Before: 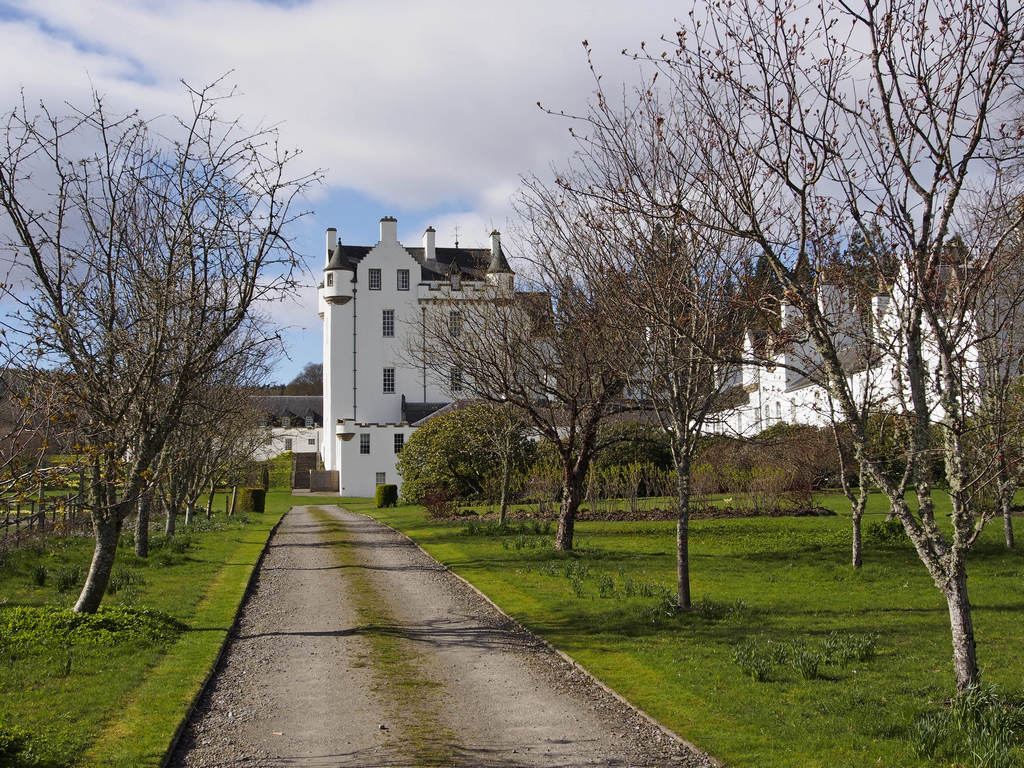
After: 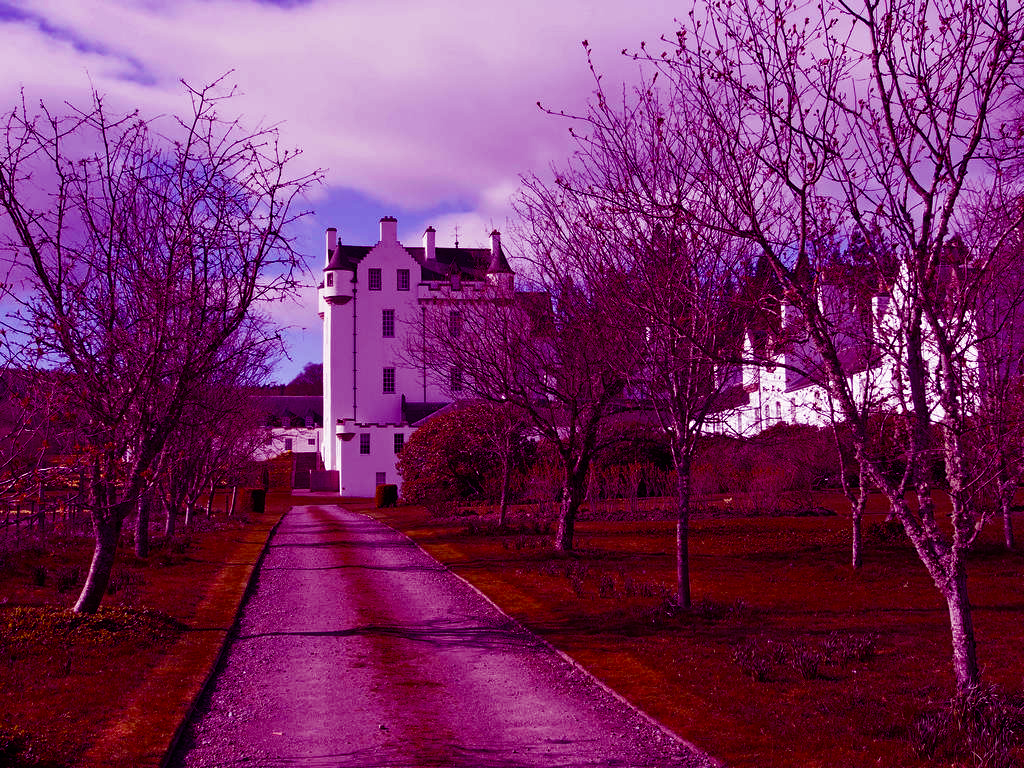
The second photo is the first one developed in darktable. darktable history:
color balance: mode lift, gamma, gain (sRGB), lift [1, 1, 0.101, 1]
tone equalizer: on, module defaults
